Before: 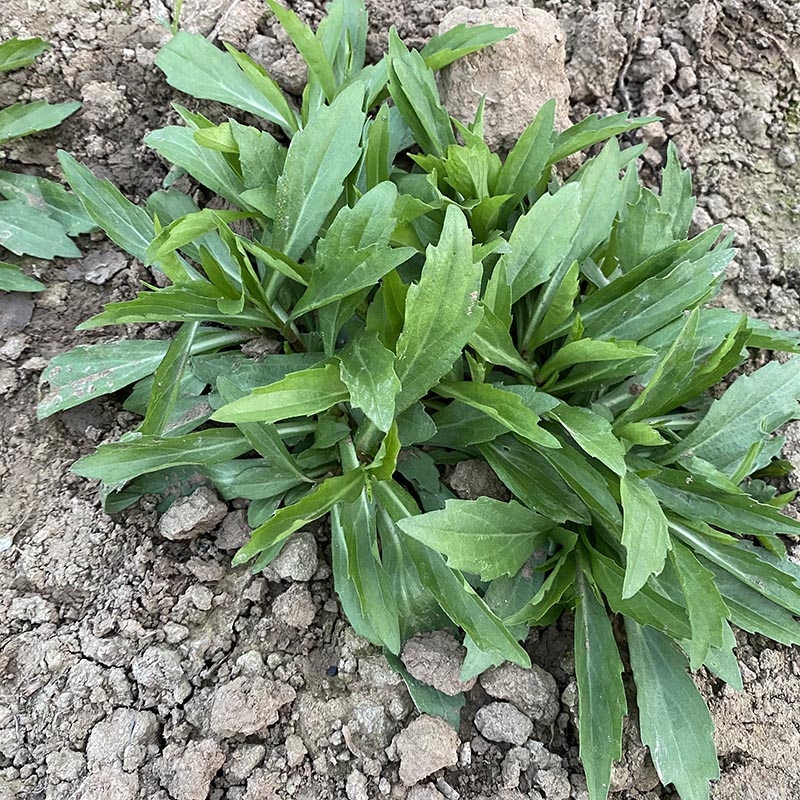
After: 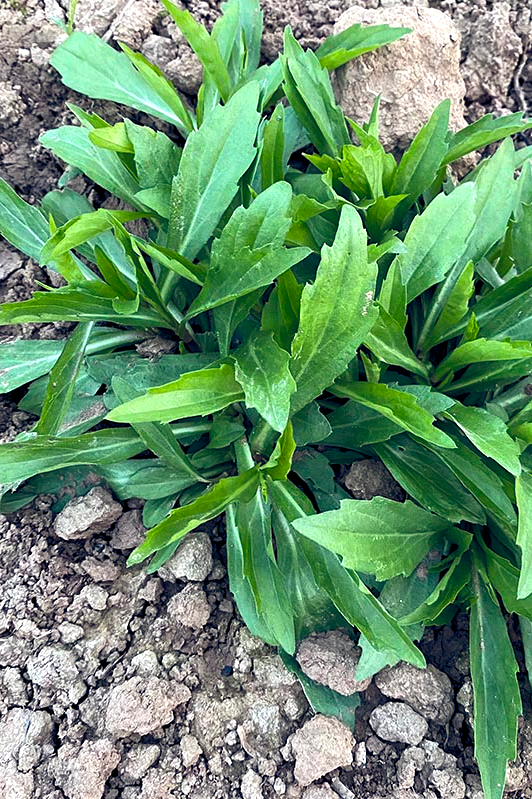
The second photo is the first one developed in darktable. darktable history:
local contrast: mode bilateral grid, contrast 20, coarseness 49, detail 119%, midtone range 0.2
color zones: curves: ch1 [(0, 0.469) (0.01, 0.469) (0.12, 0.446) (0.248, 0.469) (0.5, 0.5) (0.748, 0.5) (0.99, 0.469) (1, 0.469)], mix 38.96%
color balance rgb: power › chroma 0.314%, power › hue 22.05°, global offset › luminance -0.289%, global offset › chroma 0.301%, global offset › hue 260.44°, perceptual saturation grading › global saturation 29.409%, perceptual brilliance grading › highlights 9.533%, perceptual brilliance grading › shadows -5.025%
crop and rotate: left 13.327%, right 20.057%
